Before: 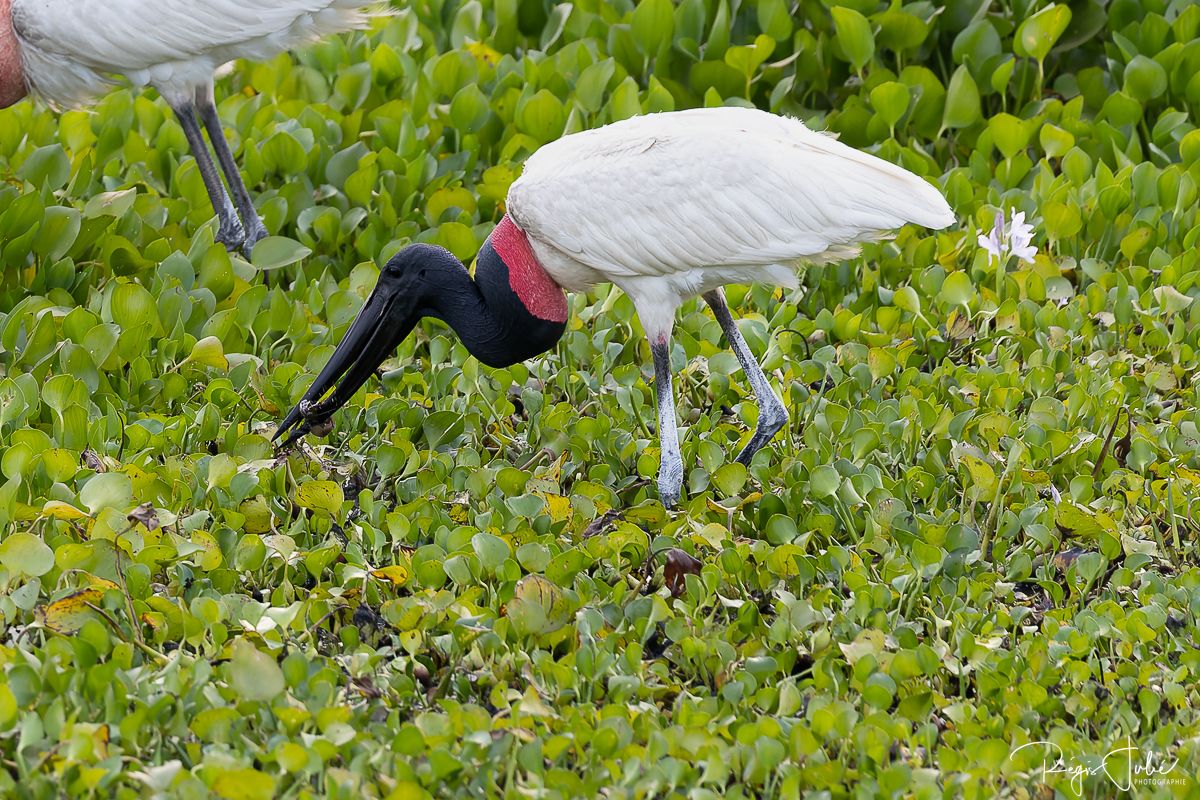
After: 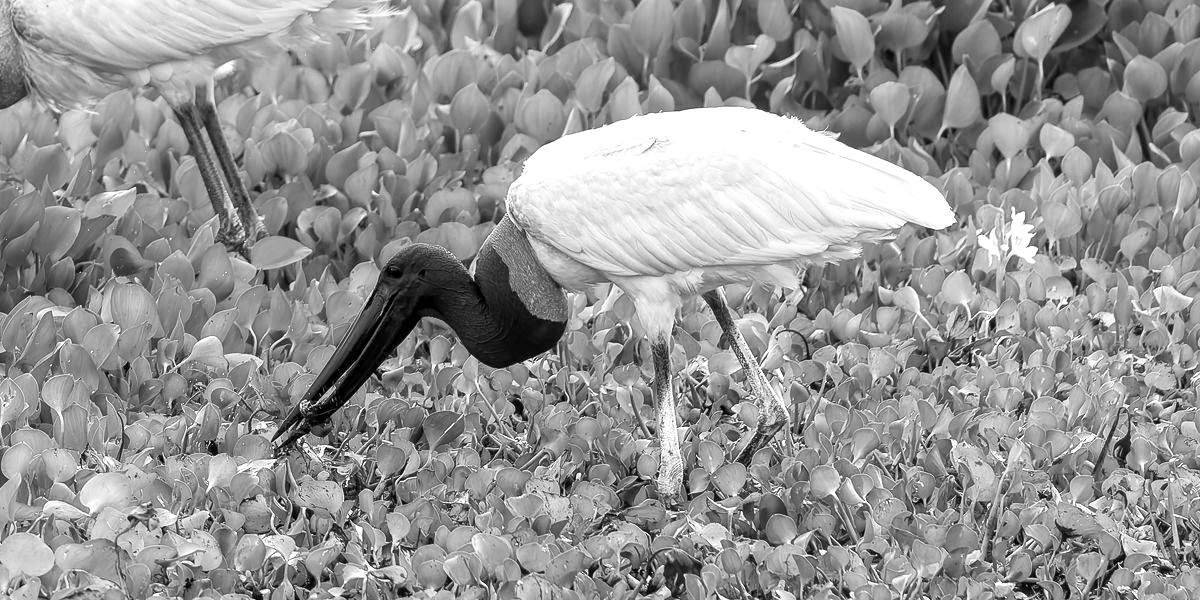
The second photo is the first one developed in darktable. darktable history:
local contrast: on, module defaults
crop: bottom 24.988%
monochrome: a 30.25, b 92.03
exposure: black level correction 0.001, exposure 0.5 EV, compensate exposure bias true, compensate highlight preservation false
white balance: red 1.042, blue 1.17
